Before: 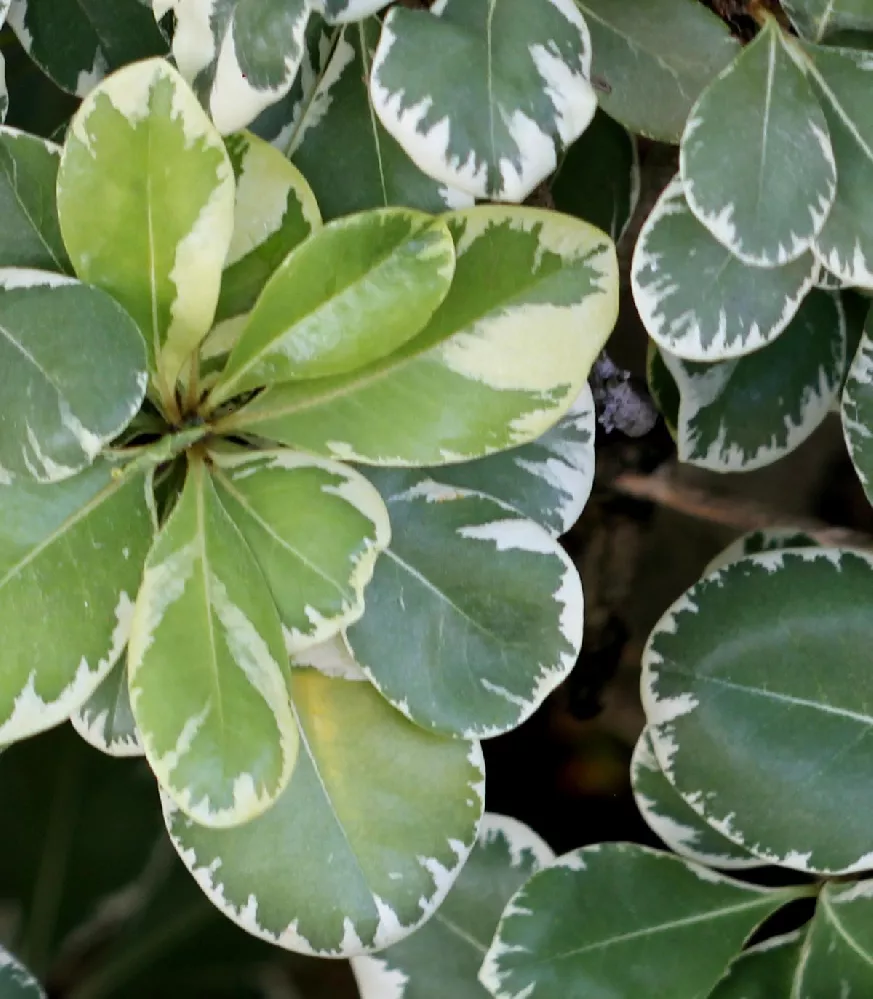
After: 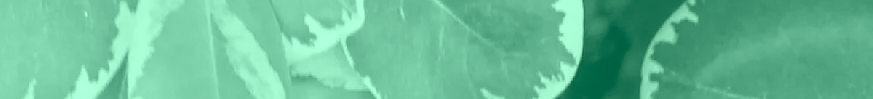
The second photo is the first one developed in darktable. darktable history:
colorize: hue 147.6°, saturation 65%, lightness 21.64%
exposure: black level correction 0, exposure 1 EV, compensate highlight preservation false
local contrast: on, module defaults
crop and rotate: top 59.084%, bottom 30.916%
